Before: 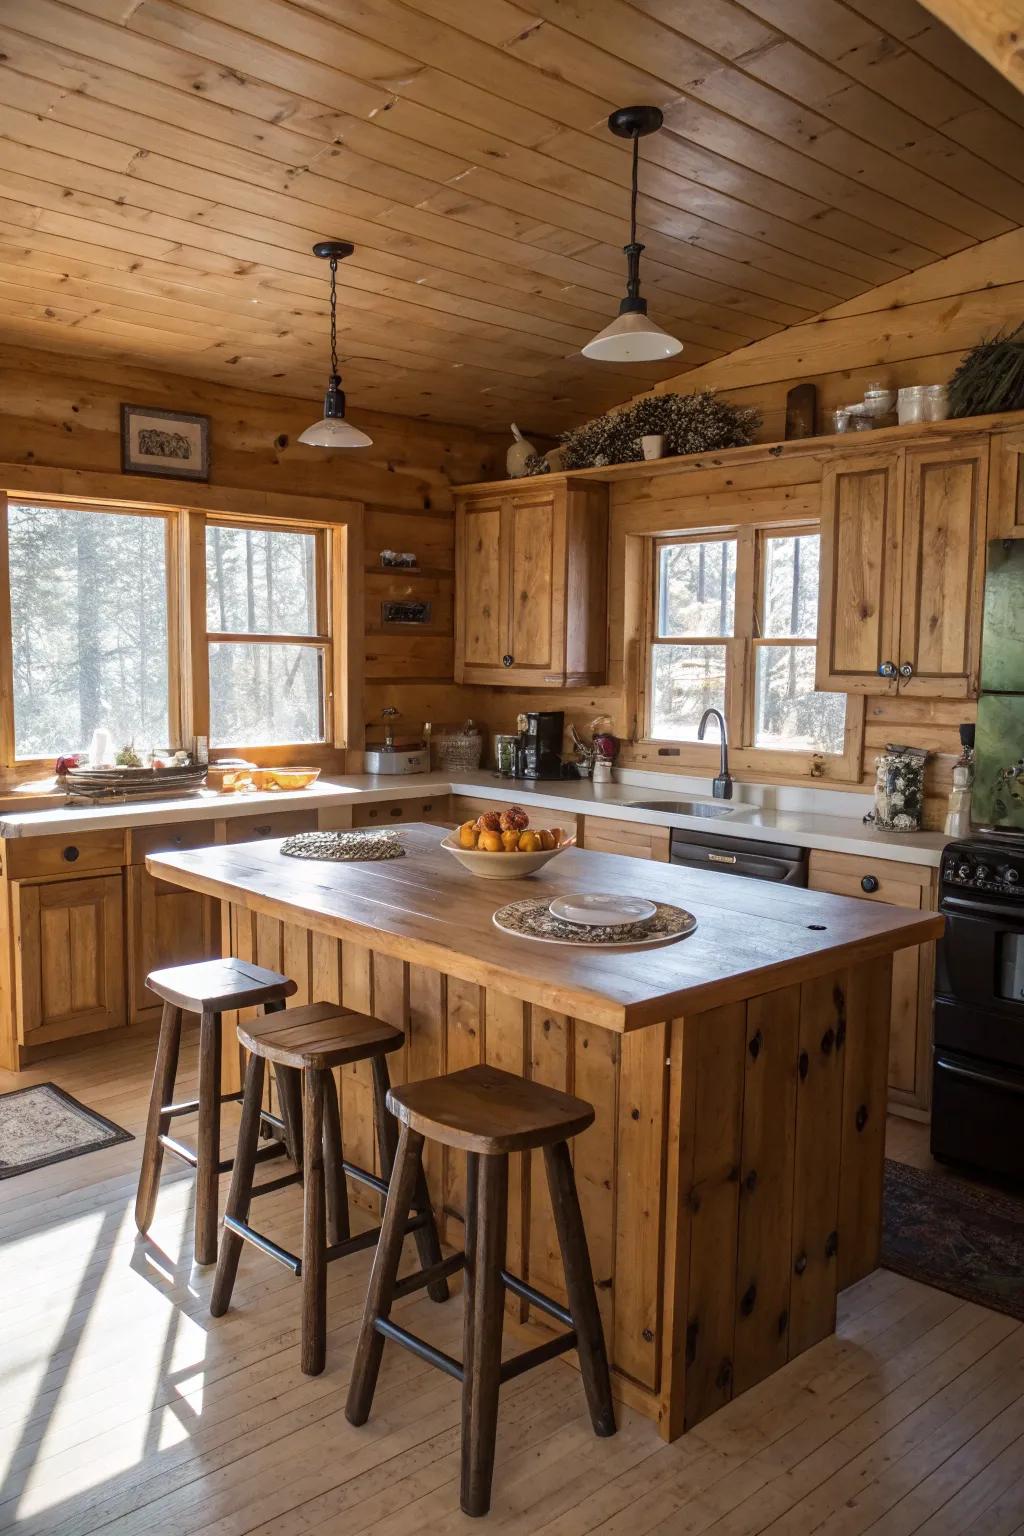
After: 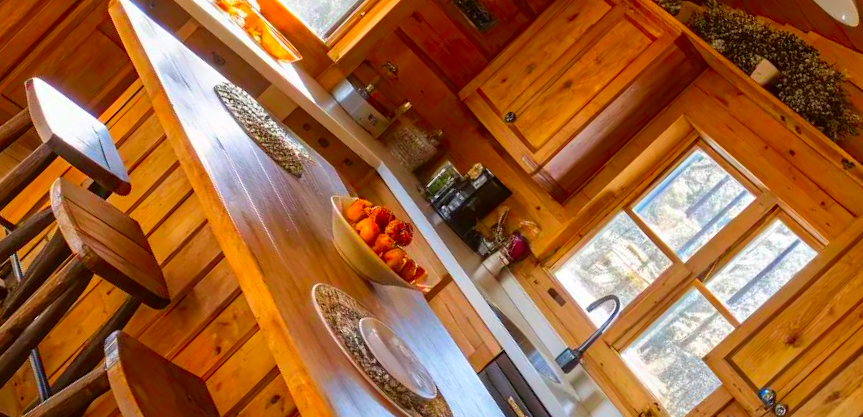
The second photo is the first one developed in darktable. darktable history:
crop and rotate: angle -45.93°, top 16.481%, right 1.005%, bottom 11.725%
color correction: highlights b* 0.034, saturation 2.18
